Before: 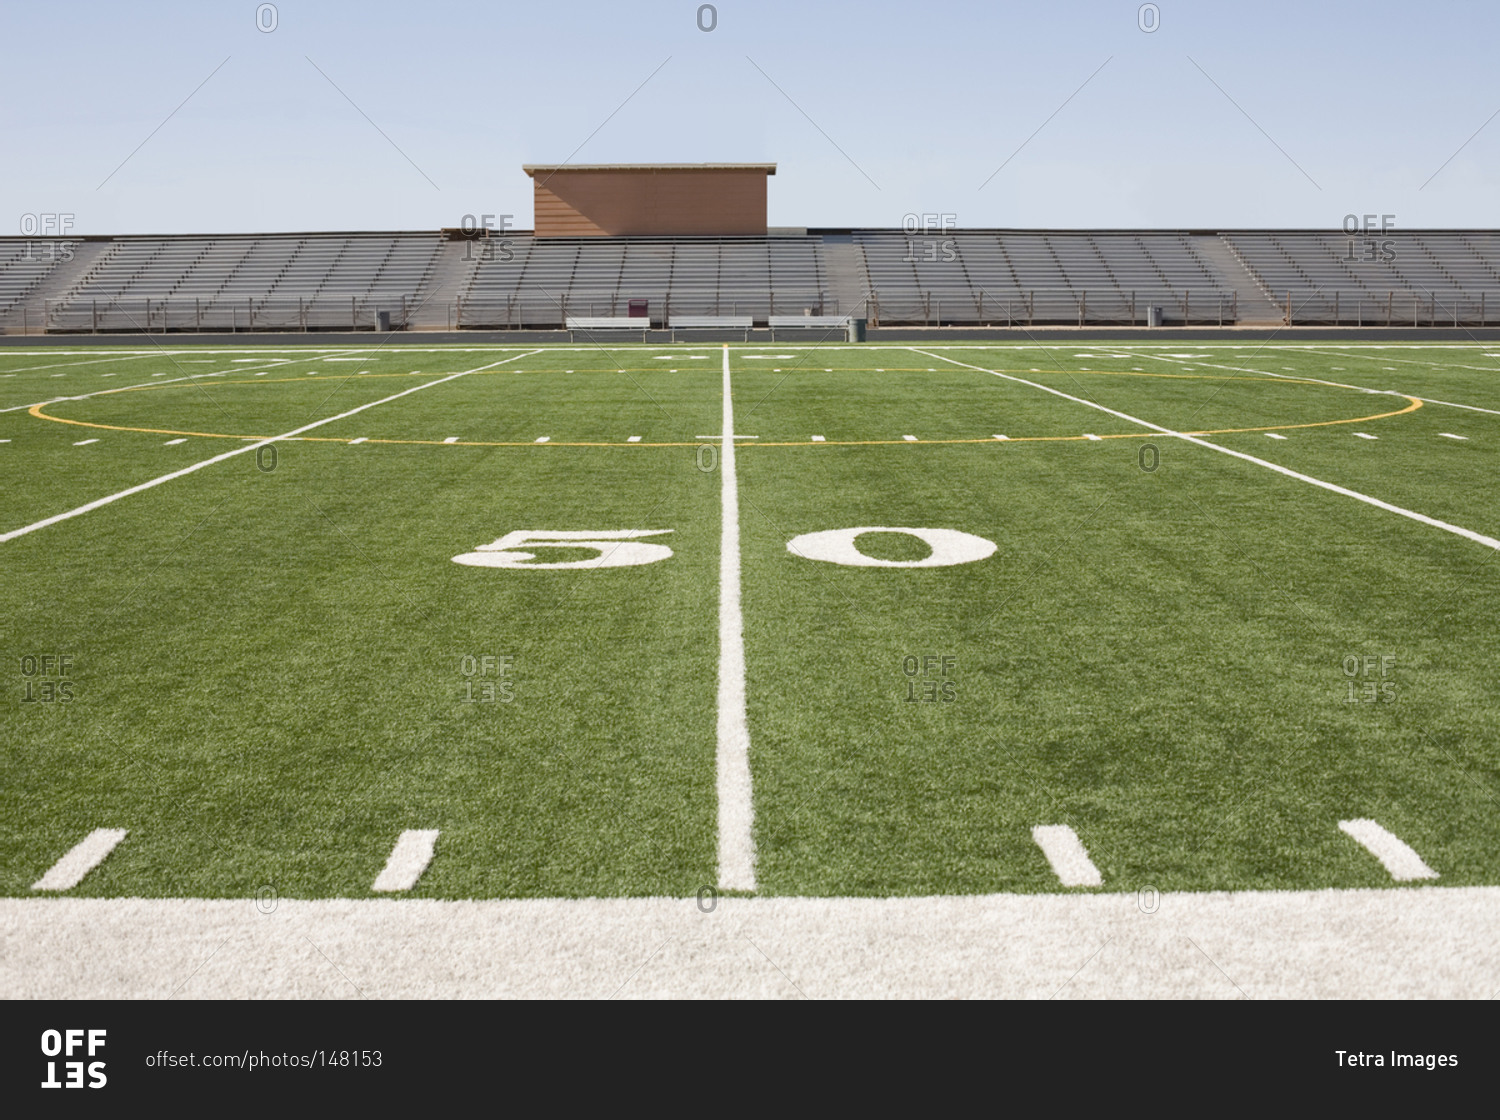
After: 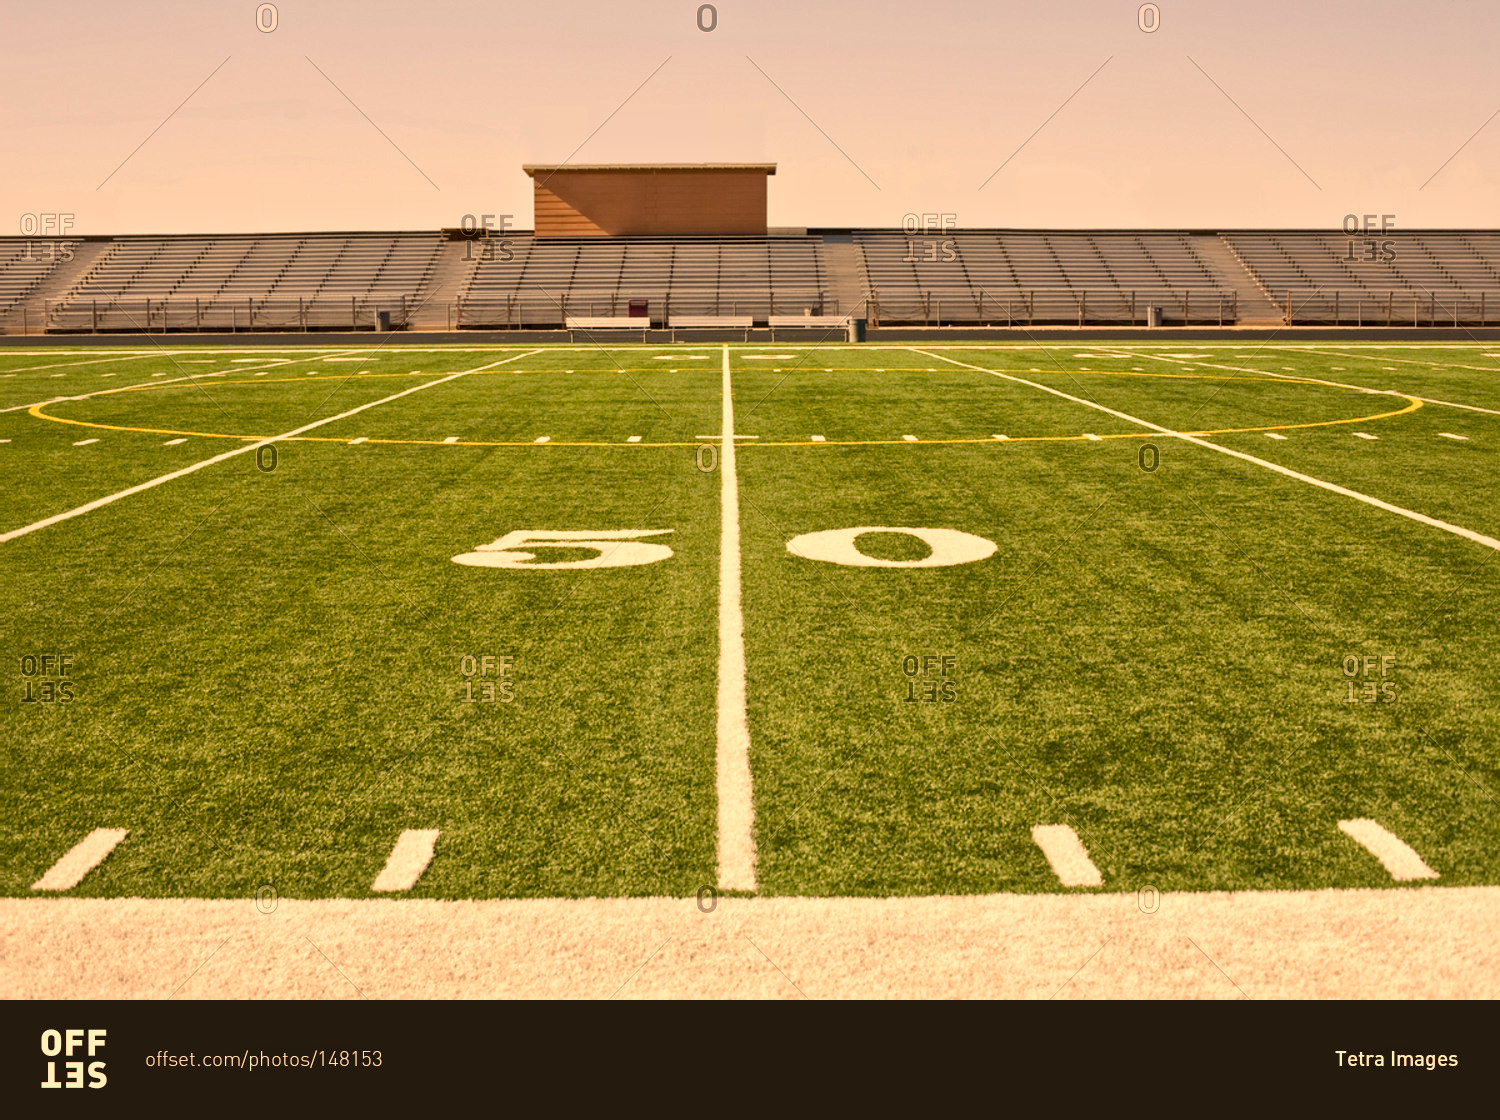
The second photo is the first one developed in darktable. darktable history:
color correction: highlights a* 17.94, highlights b* 35.39, shadows a* 1.48, shadows b* 6.42, saturation 1.01
local contrast: mode bilateral grid, contrast 20, coarseness 19, detail 163%, midtone range 0.2
